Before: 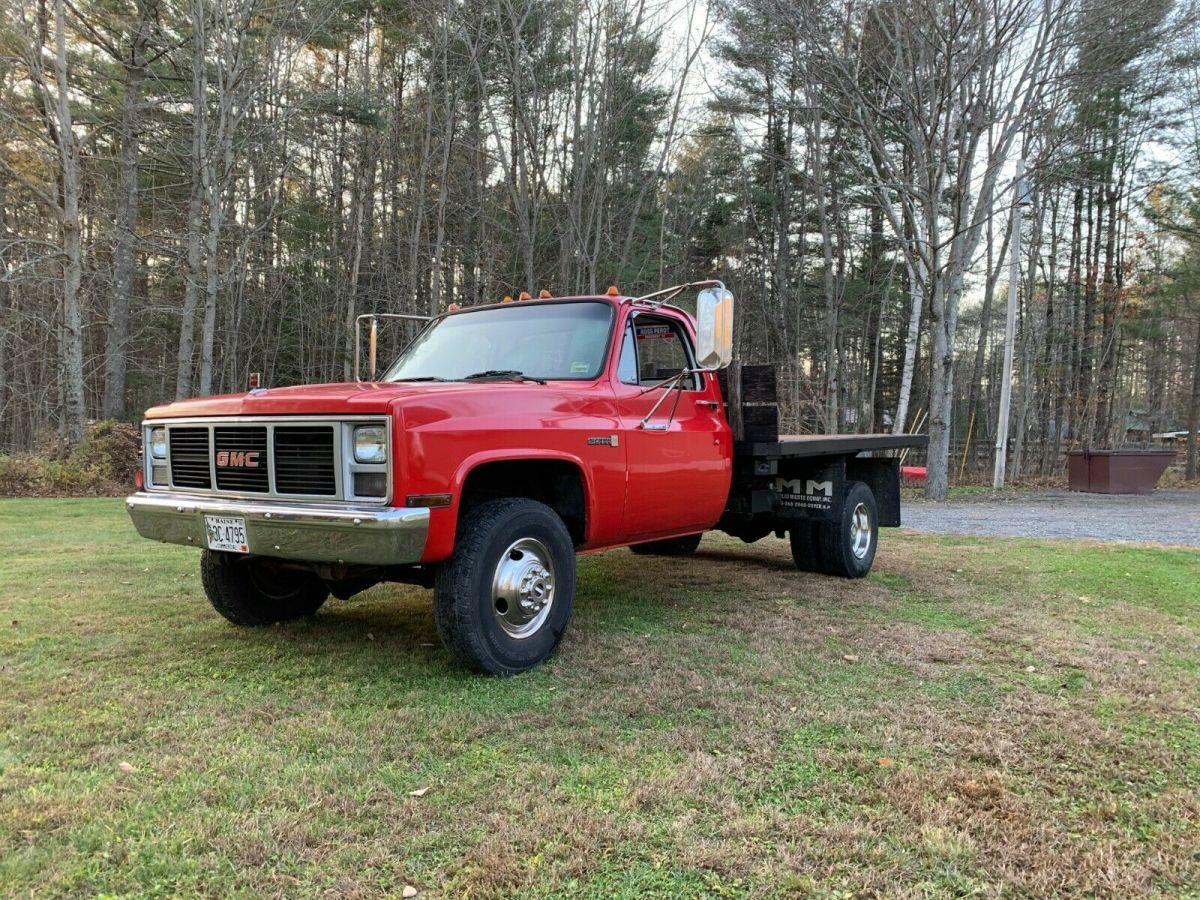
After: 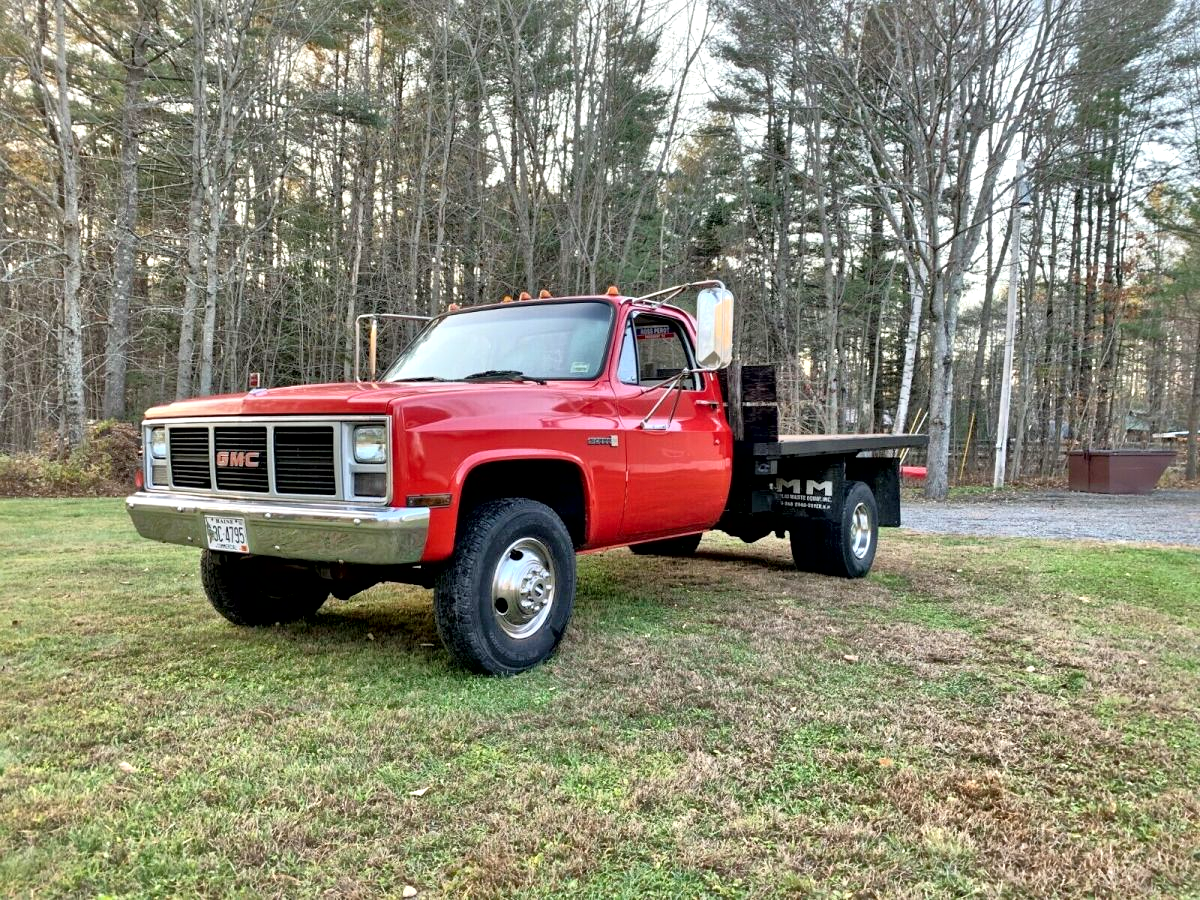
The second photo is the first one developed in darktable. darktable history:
local contrast: mode bilateral grid, contrast 71, coarseness 75, detail 180%, midtone range 0.2
tone equalizer: -7 EV 0.159 EV, -6 EV 0.562 EV, -5 EV 1.15 EV, -4 EV 1.33 EV, -3 EV 1.17 EV, -2 EV 0.6 EV, -1 EV 0.155 EV
